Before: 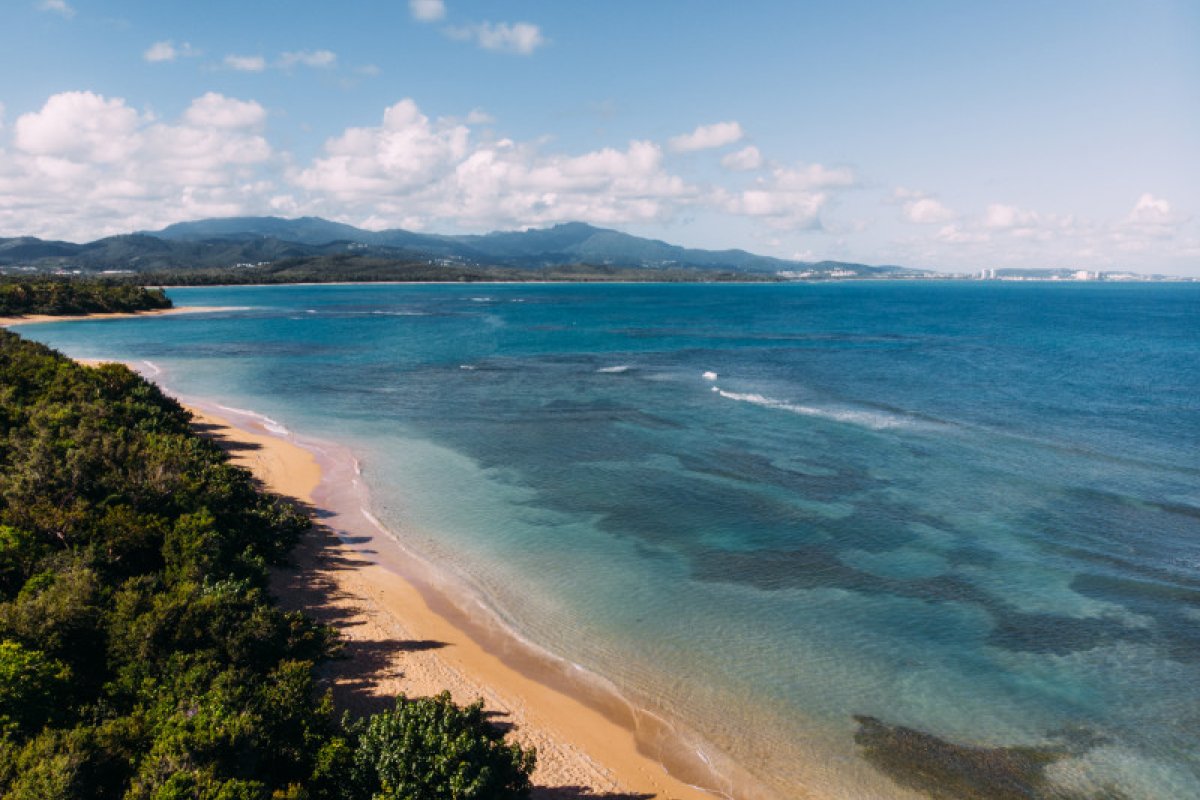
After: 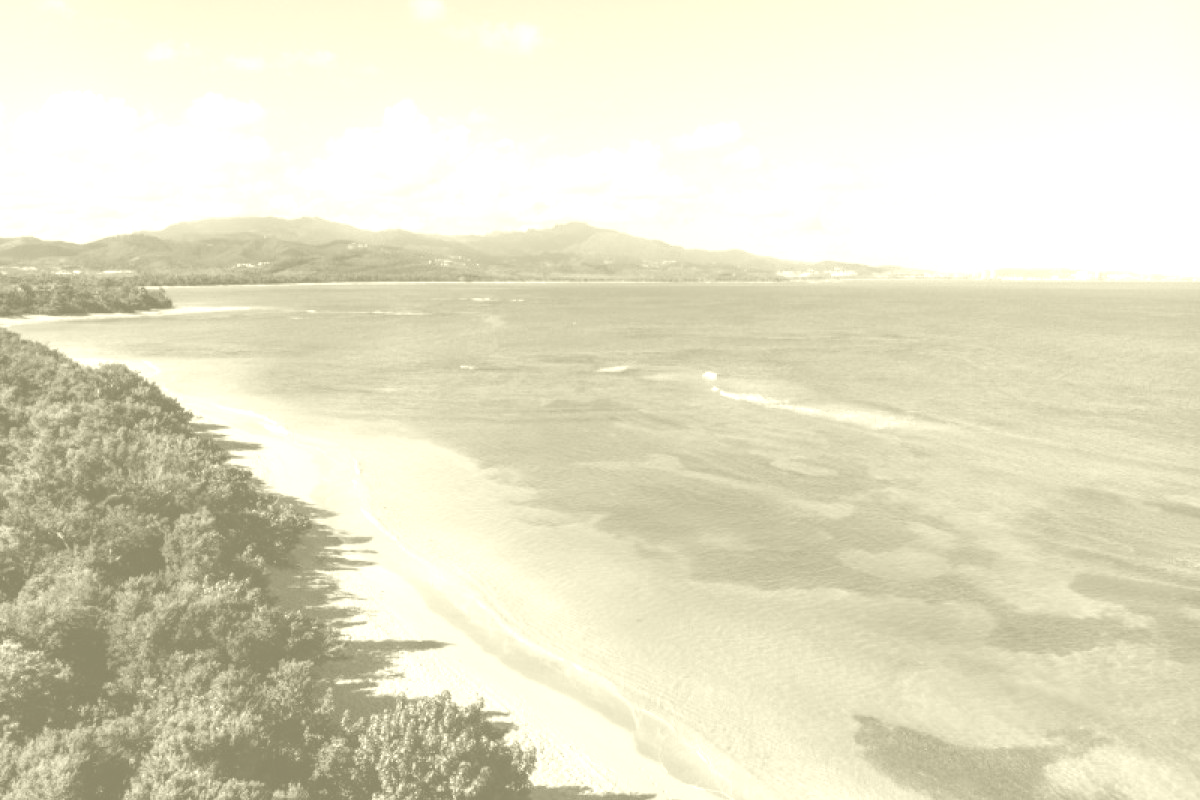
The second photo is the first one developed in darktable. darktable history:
colorize: hue 43.2°, saturation 40%, version 1
white balance: red 1.042, blue 1.17
exposure: black level correction 0.001, exposure 1 EV, compensate highlight preservation false
